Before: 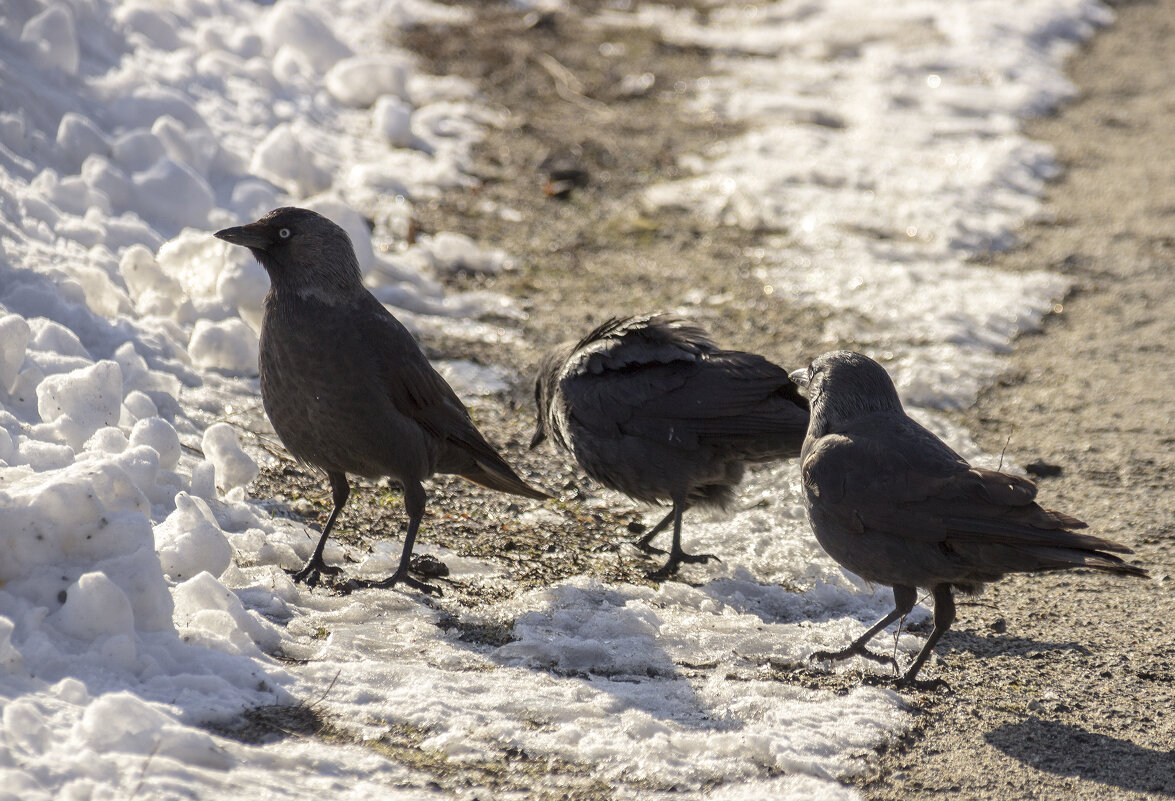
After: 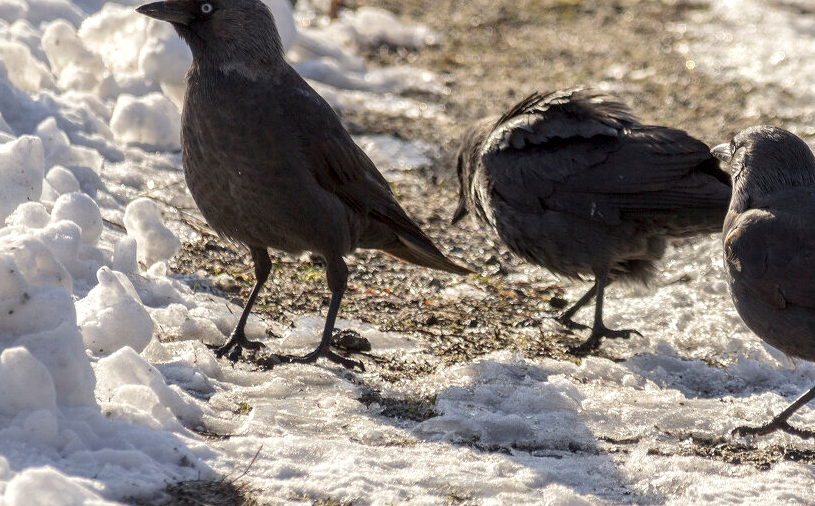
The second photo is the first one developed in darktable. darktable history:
local contrast: highlights 104%, shadows 99%, detail 119%, midtone range 0.2
crop: left 6.673%, top 28.164%, right 23.952%, bottom 8.619%
exposure: compensate highlight preservation false
